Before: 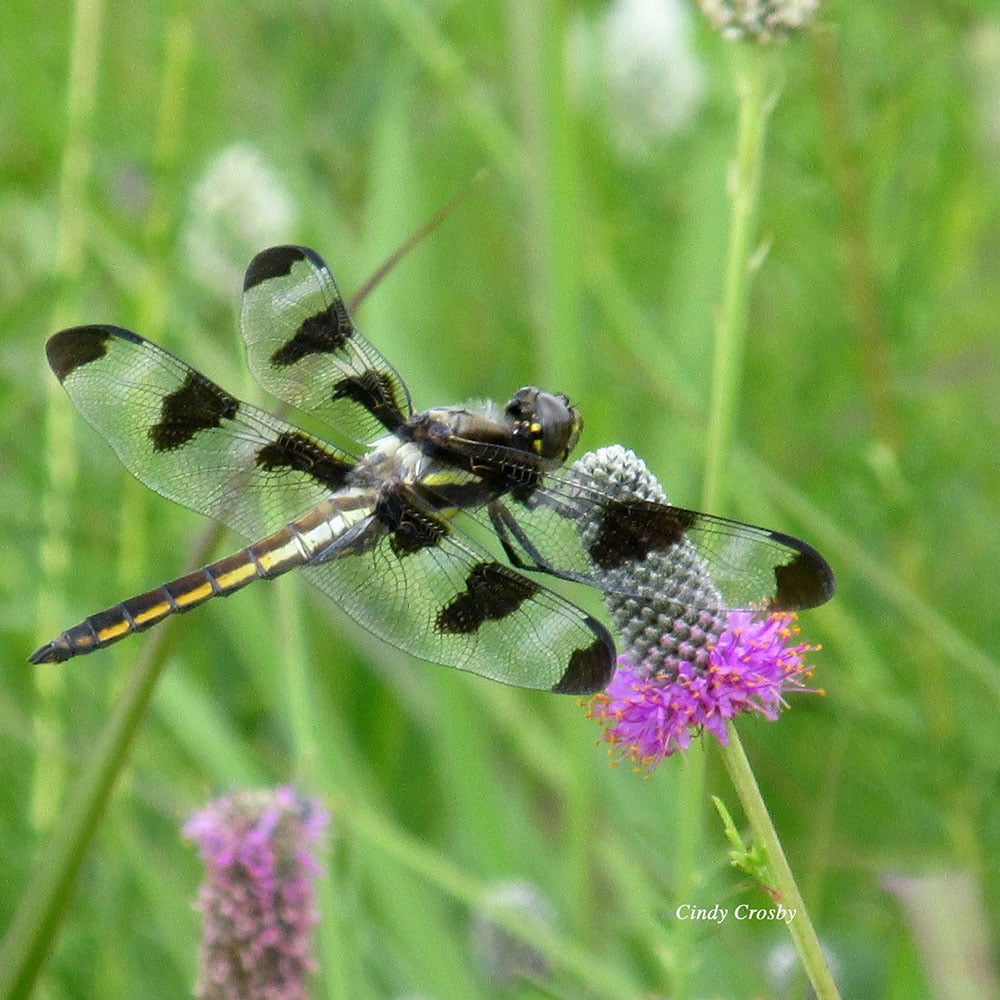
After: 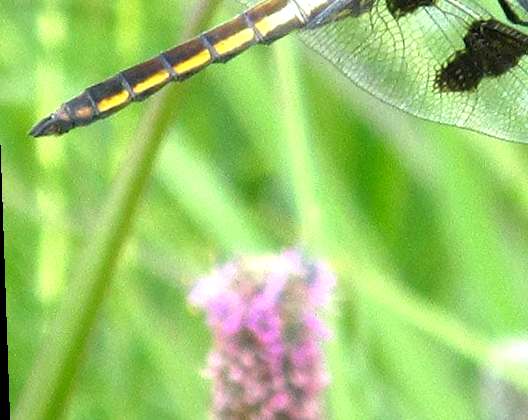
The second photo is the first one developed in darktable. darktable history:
shadows and highlights: shadows 25, highlights -25
crop and rotate: top 54.778%, right 46.61%, bottom 0.159%
exposure: exposure 0.95 EV, compensate highlight preservation false
rotate and perspective: rotation -2°, crop left 0.022, crop right 0.978, crop top 0.049, crop bottom 0.951
